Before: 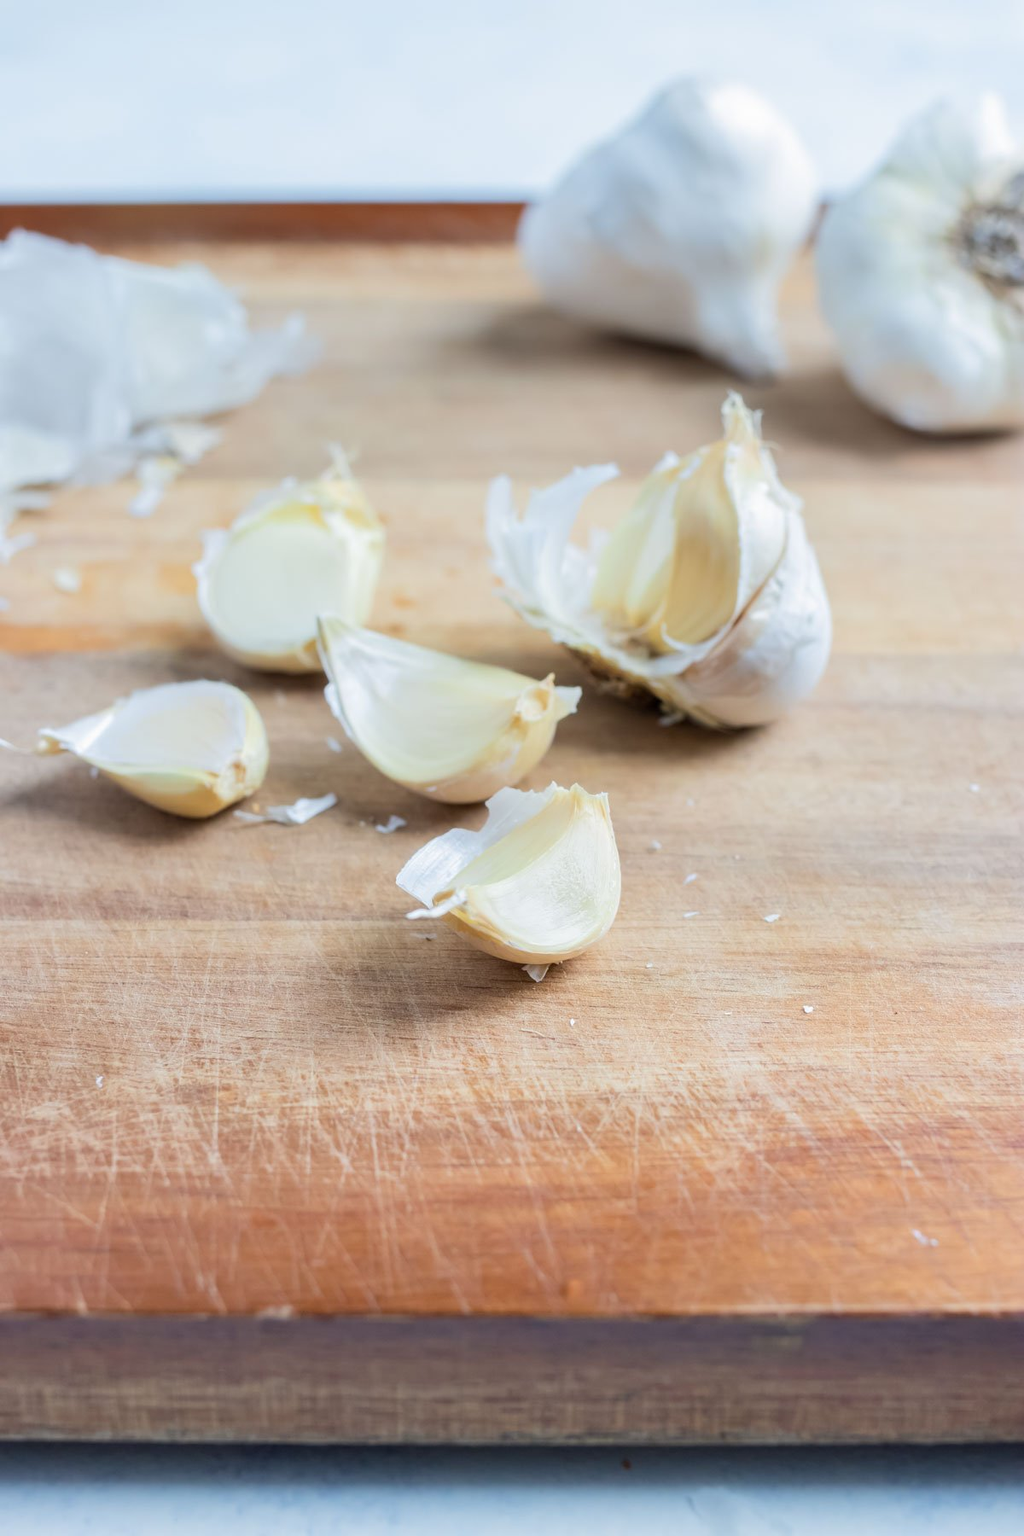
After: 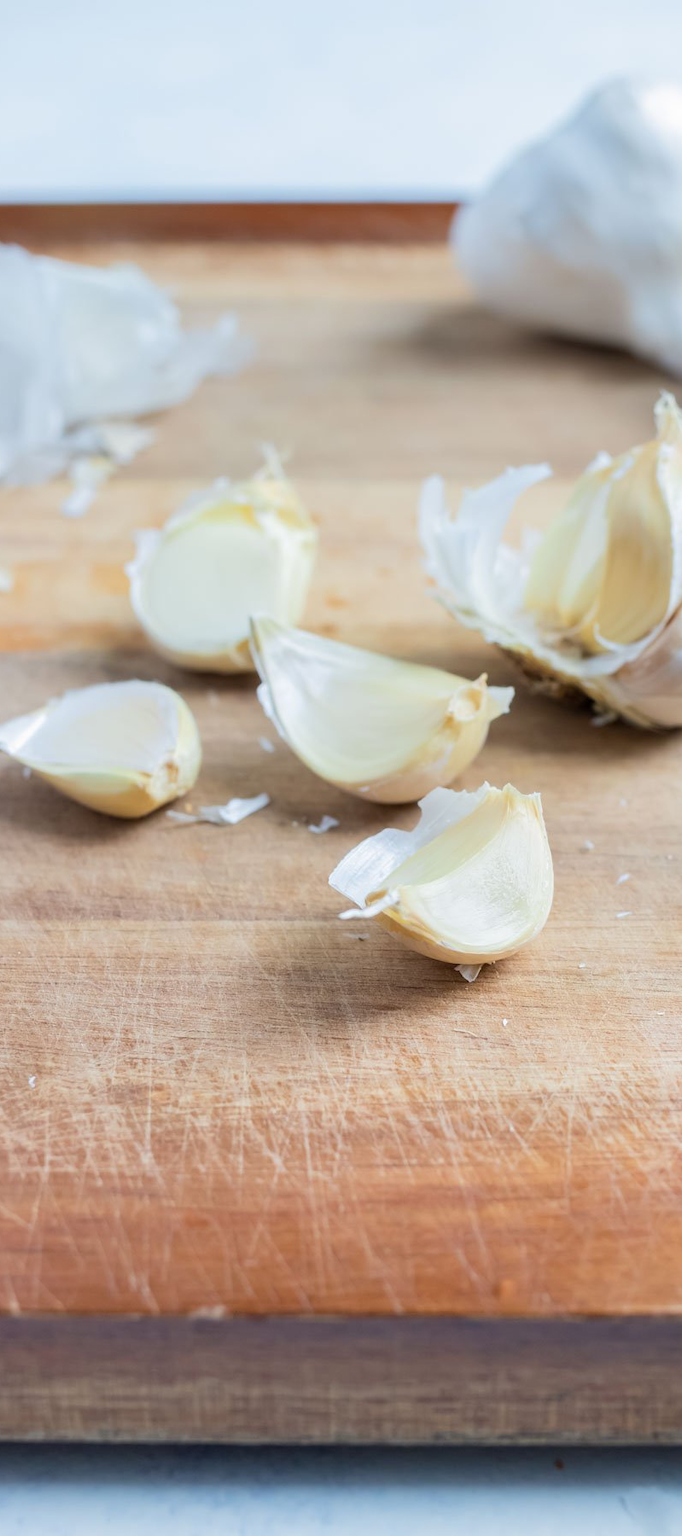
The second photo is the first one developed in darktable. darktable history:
levels: levels [0, 0.499, 1]
crop and rotate: left 6.617%, right 26.717%
